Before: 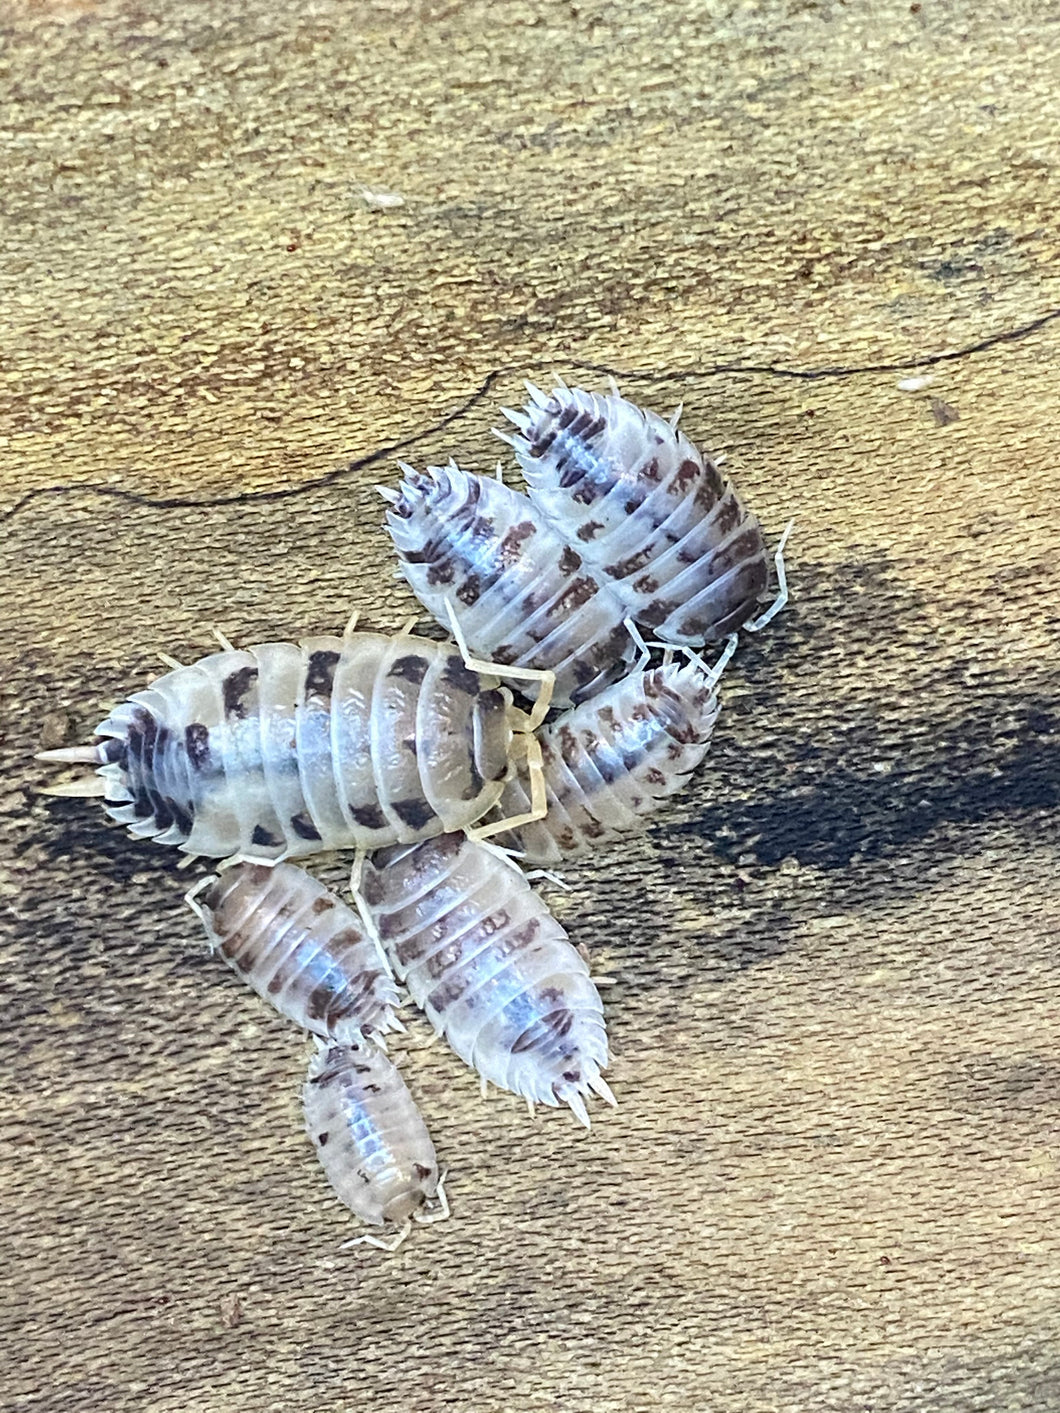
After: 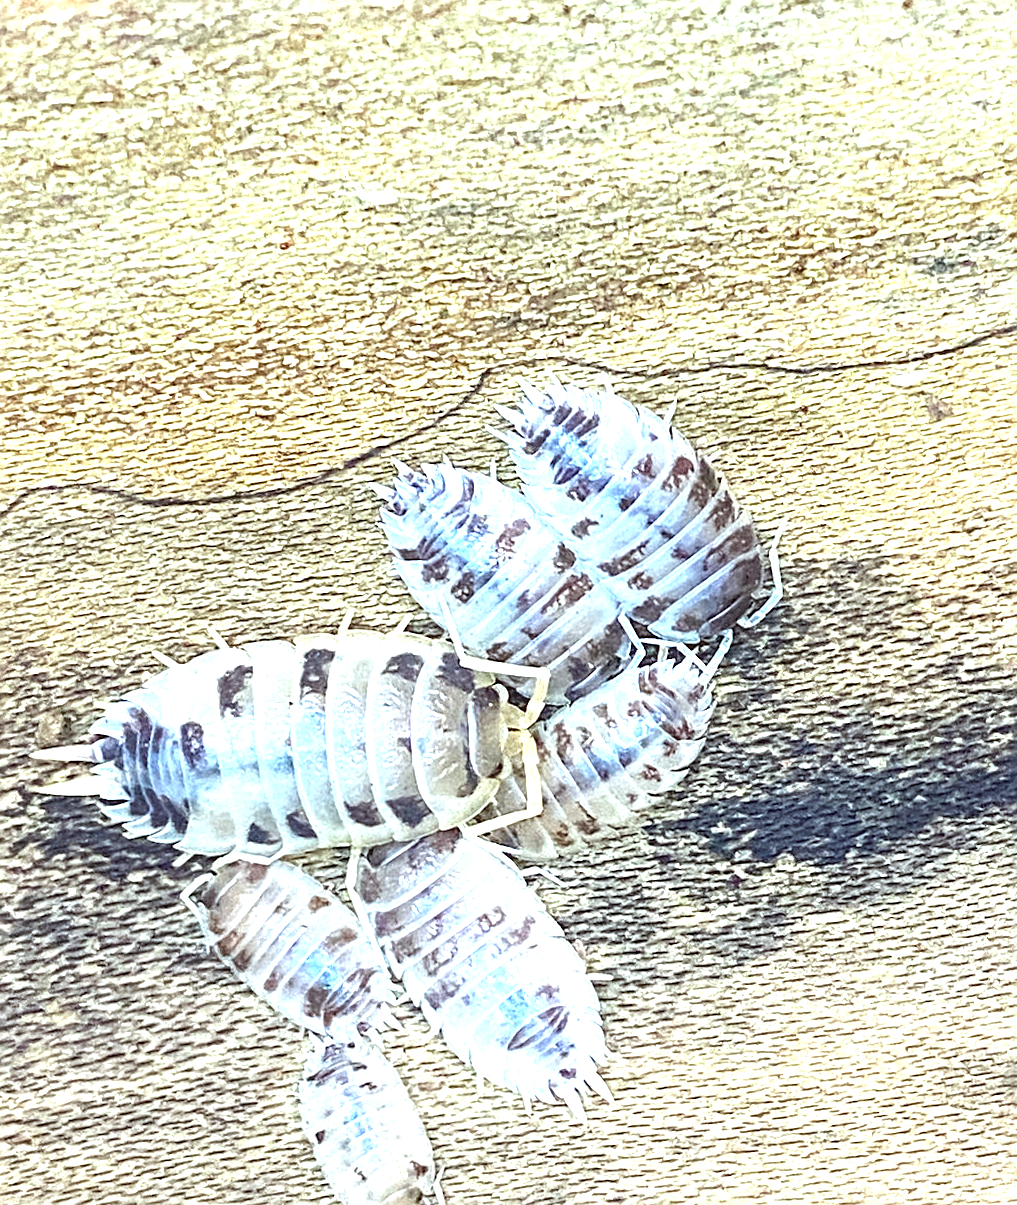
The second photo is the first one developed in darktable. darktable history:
sharpen: on, module defaults
local contrast: detail 110%
color correction: highlights a* -4.93, highlights b* -3.39, shadows a* 4.22, shadows b* 4.07
crop and rotate: angle 0.217°, left 0.249%, right 3.294%, bottom 14.25%
exposure: black level correction 0, exposure 1.103 EV, compensate highlight preservation false
